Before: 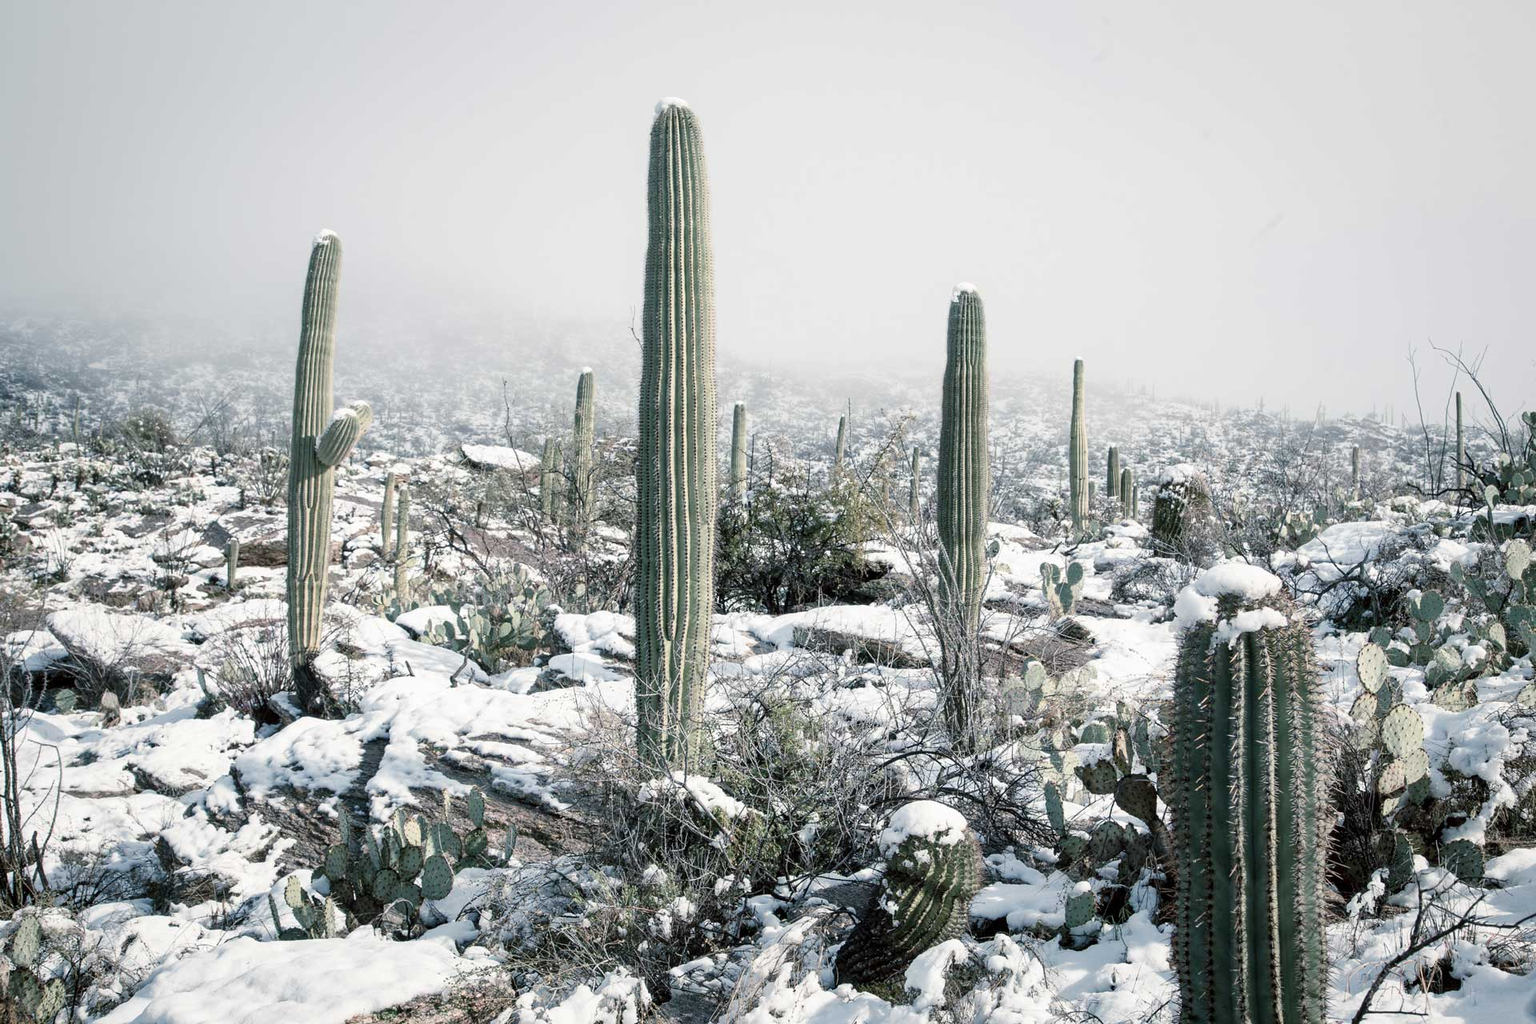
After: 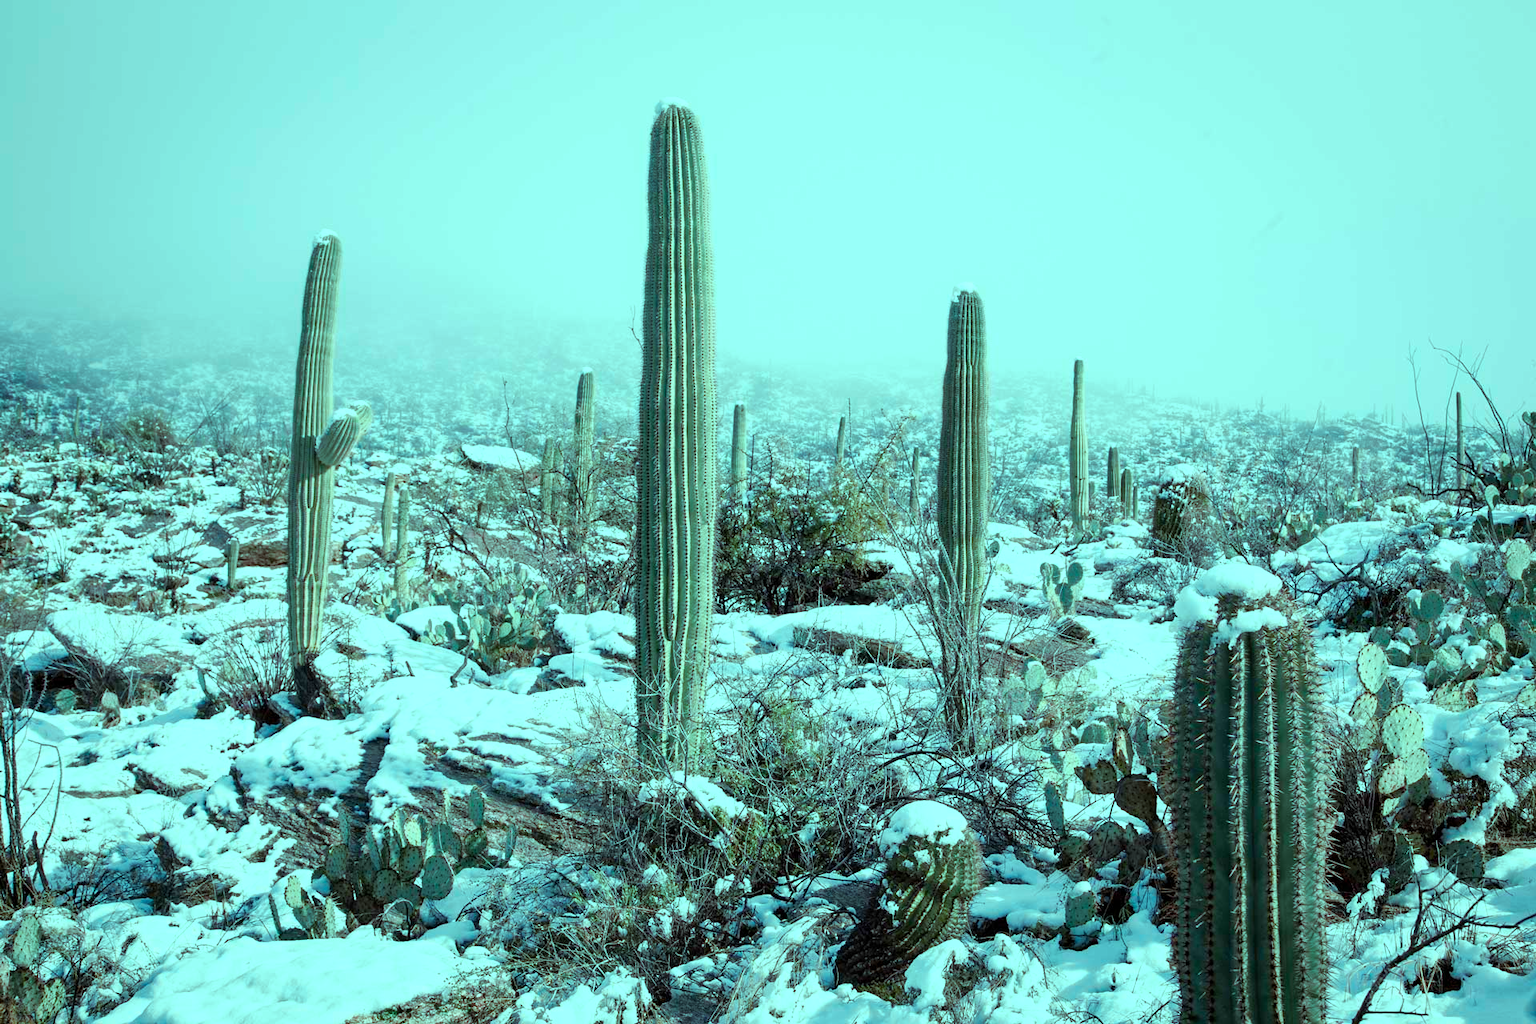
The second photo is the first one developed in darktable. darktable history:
color balance rgb: highlights gain › chroma 7.482%, highlights gain › hue 183.98°, perceptual saturation grading › global saturation 24.384%, perceptual saturation grading › highlights -23.863%, perceptual saturation grading › mid-tones 24.645%, perceptual saturation grading › shadows 40.646%, global vibrance 9.552%
